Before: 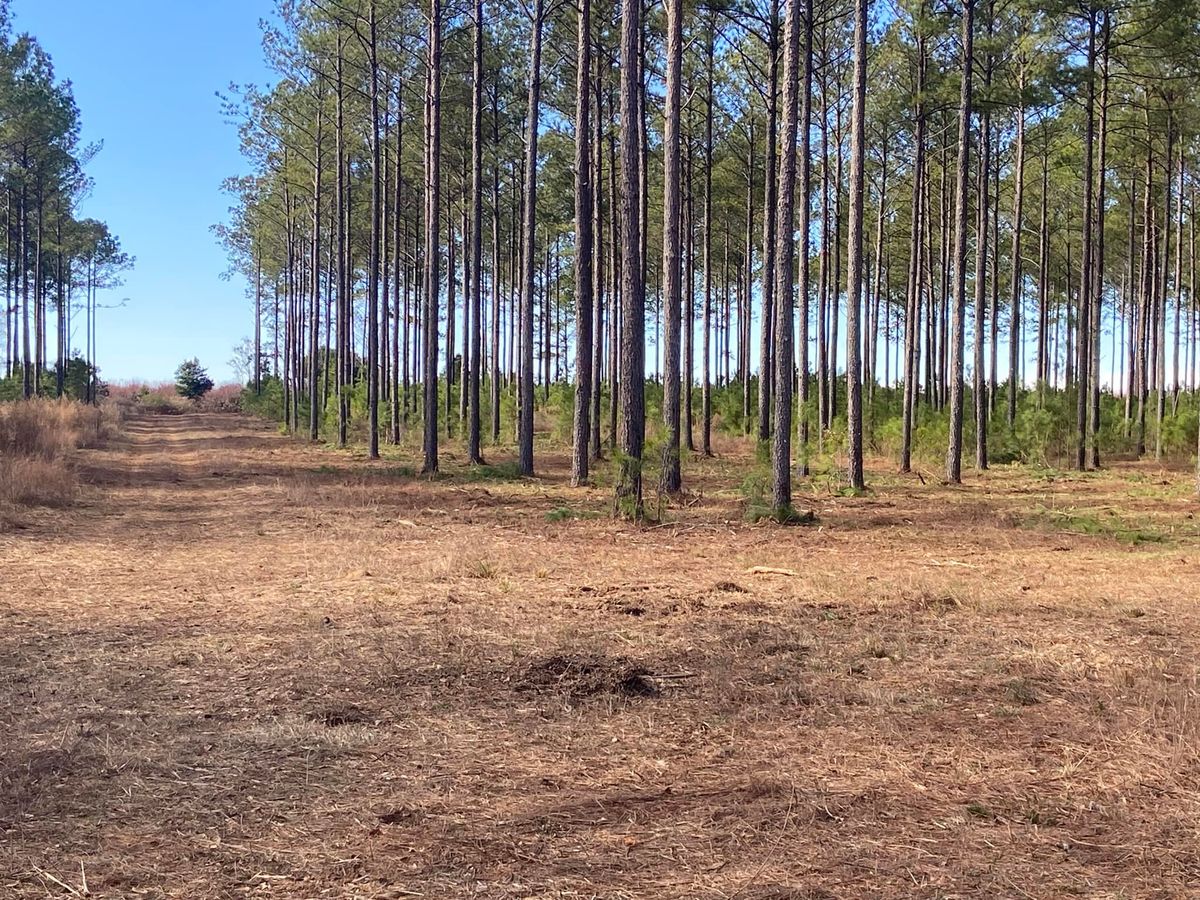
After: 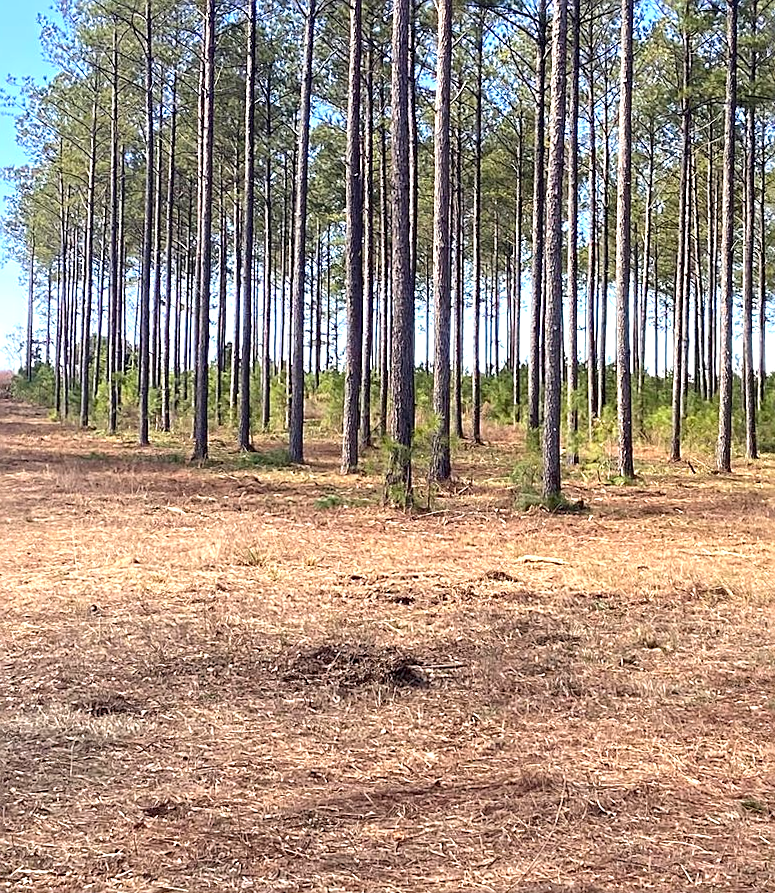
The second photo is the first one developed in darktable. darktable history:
crop and rotate: left 18.442%, right 15.508%
exposure: exposure 0.7 EV, compensate highlight preservation false
sharpen: on, module defaults
rotate and perspective: rotation 0.226°, lens shift (vertical) -0.042, crop left 0.023, crop right 0.982, crop top 0.006, crop bottom 0.994
